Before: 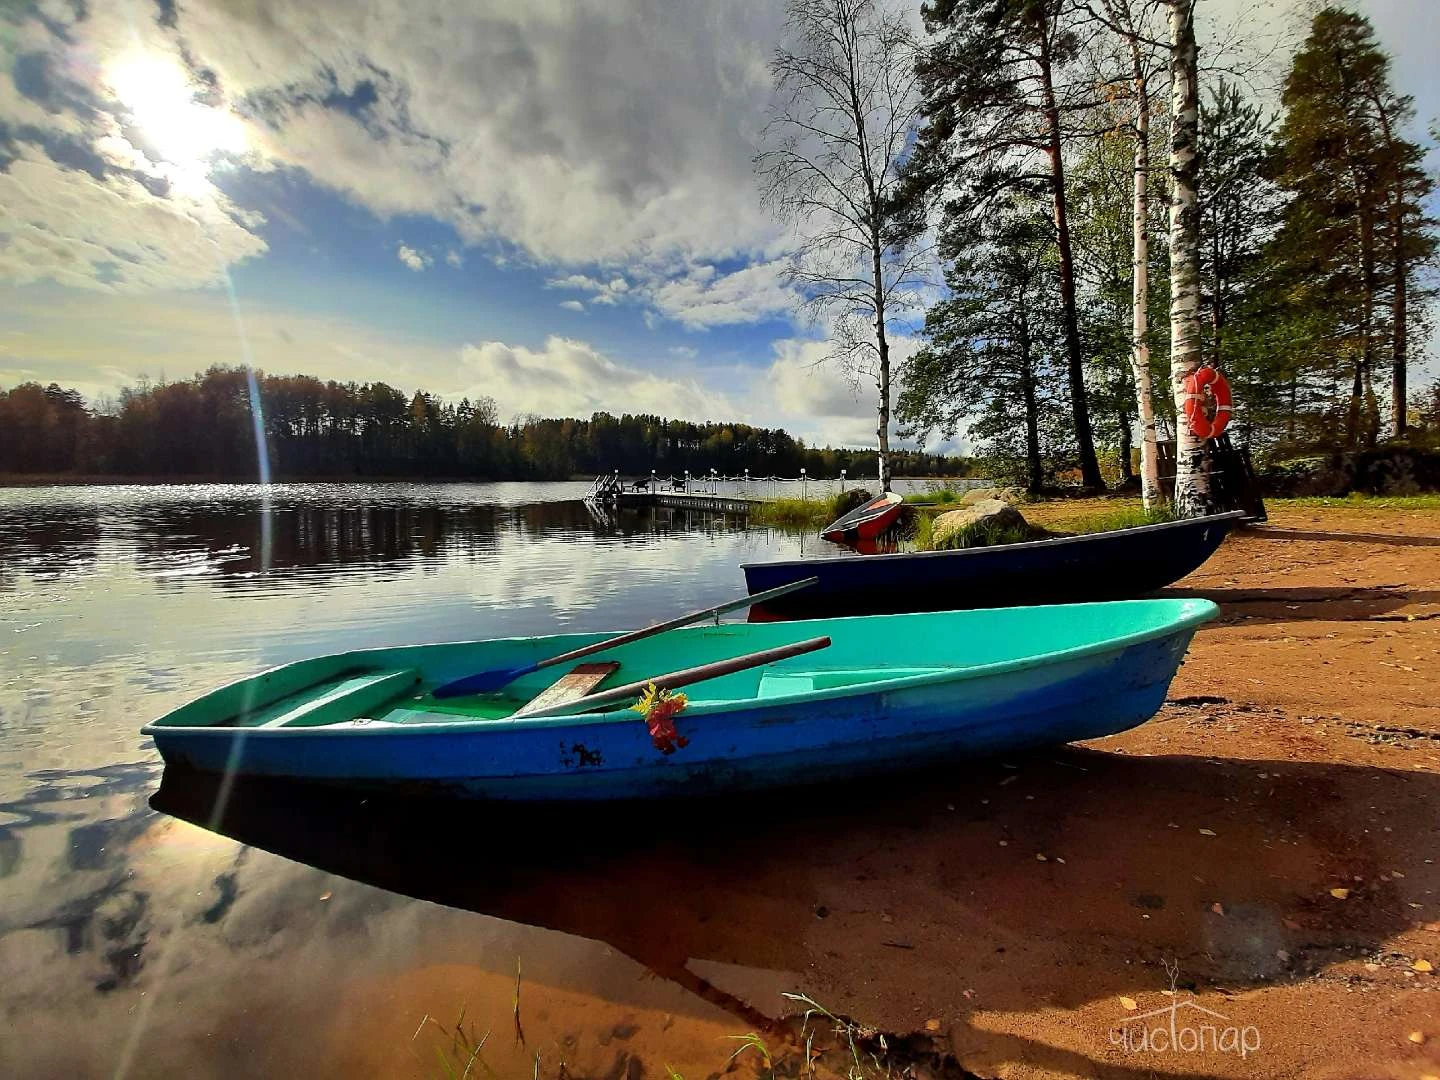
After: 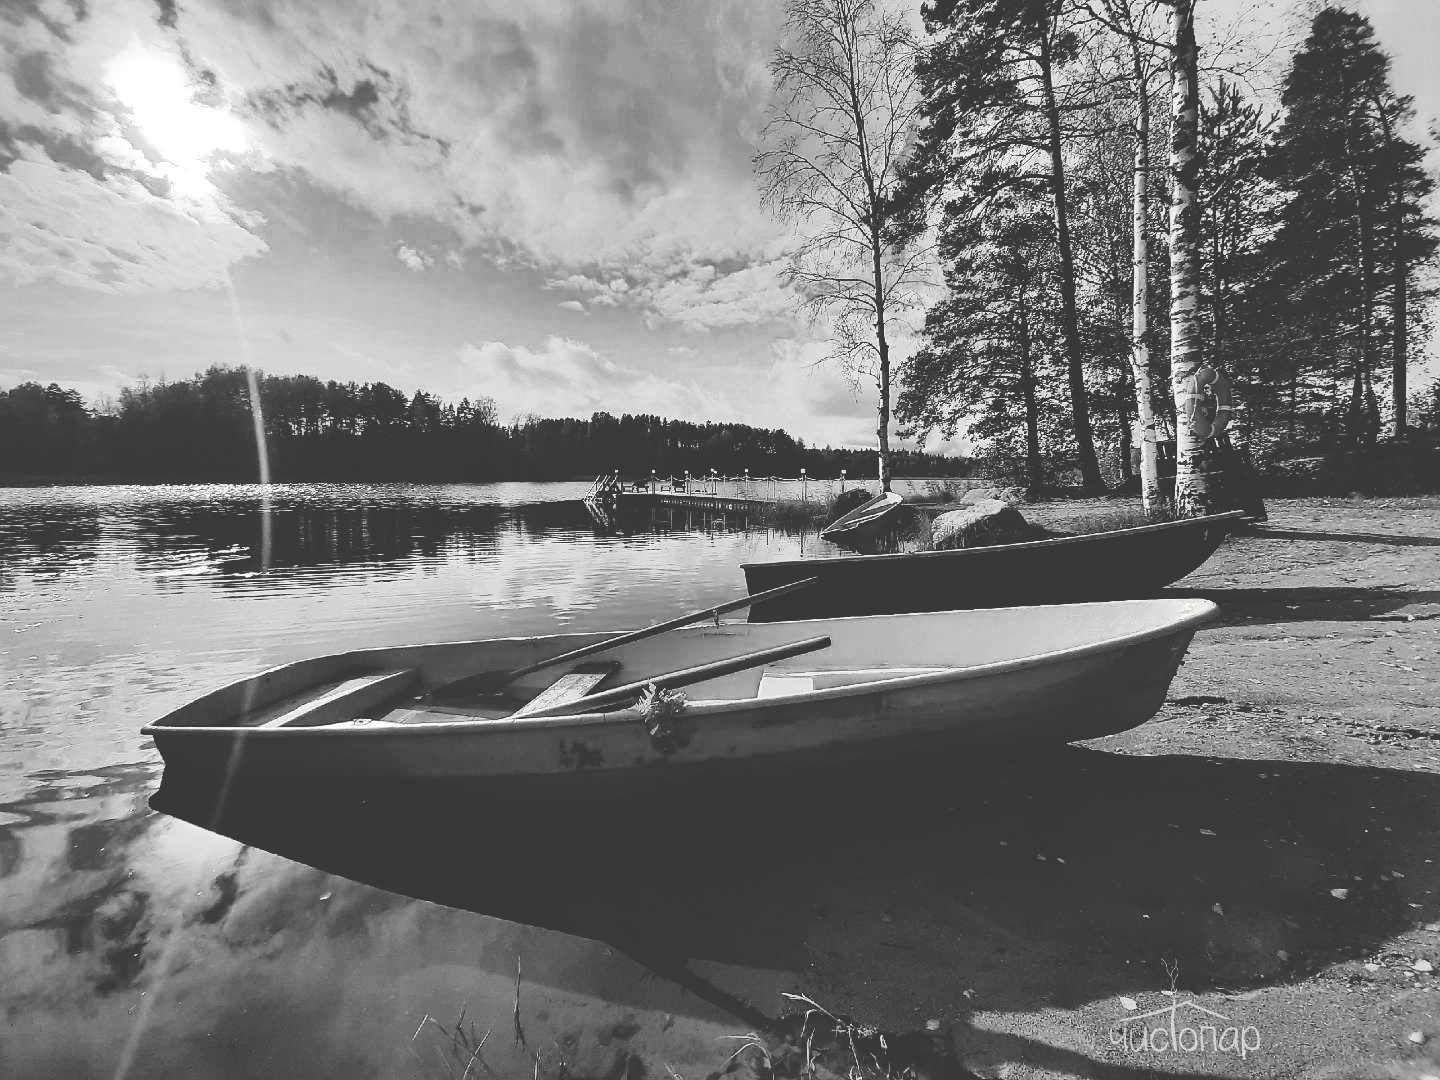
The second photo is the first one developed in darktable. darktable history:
tone curve: curves: ch0 [(0, 0) (0.003, 0.231) (0.011, 0.231) (0.025, 0.231) (0.044, 0.231) (0.069, 0.235) (0.1, 0.24) (0.136, 0.246) (0.177, 0.256) (0.224, 0.279) (0.277, 0.313) (0.335, 0.354) (0.399, 0.428) (0.468, 0.514) (0.543, 0.61) (0.623, 0.728) (0.709, 0.808) (0.801, 0.873) (0.898, 0.909) (1, 1)], preserve colors none
color look up table: target L [94.45, 85.27, 90.24, 94.45, 69.98, 78.07, 72.94, 65.11, 44, 55.54, 59.21, 56.06, 40.45, 42.1, 41.14, 13.23, 15.16, 201.93, 88.82, 64.74, 61.45, 65.11, 59.02, 50.43, 34.88, 24.42, 21.7, 5.464, 98.62, 93.05, 79.52, 72.21, 64.48, 83.12, 67, 75.15, 54.76, 48.84, 46.7, 48.04, 13.23, 25.32, 100, 93.05, 60.94, 61.45, 59.02, 41.83, 23.07], target a [-0.099, -0.002, -0.1, -0.099, -0.001, -0.003, -0.001, 0, 0, 0.001 ×5, 0, -0.134, -0.132, 0, -0.101, 0, 0.001, 0, 0.001, 0, -0.001, -0.001, 0, -0.687, -0.473, -0.291, -0.003, -0.002, 0.001, -0.002, -0.001, -0.002, 0.001, 0.001, 0.001, 0, -0.134, -0.001, -0.097, -0.291, 0.001 ×4, 0], target b [1.226, 0.023, 1.239, 1.226, 0.003, 0.024, 0.003, 0.003, -0.004, -0.004, -0.007, -0.004, -0.004, -0.004, 0.001, 1.698, 1.671, -0.001, 1.244, -0.004, -0.004, 0.003, -0.007, -0.004, 0.011, 0.011, 0.002, 8.475, 6.009, 3.654, 0.024, 0.023, -0.004, 0.024, 0.003, 0.023, -0.004, -0.004, -0.004, 0.001, 1.698, 0.011, 1.21, 3.654, -0.004, -0.004, -0.007, -0.004, 0.001], num patches 49
